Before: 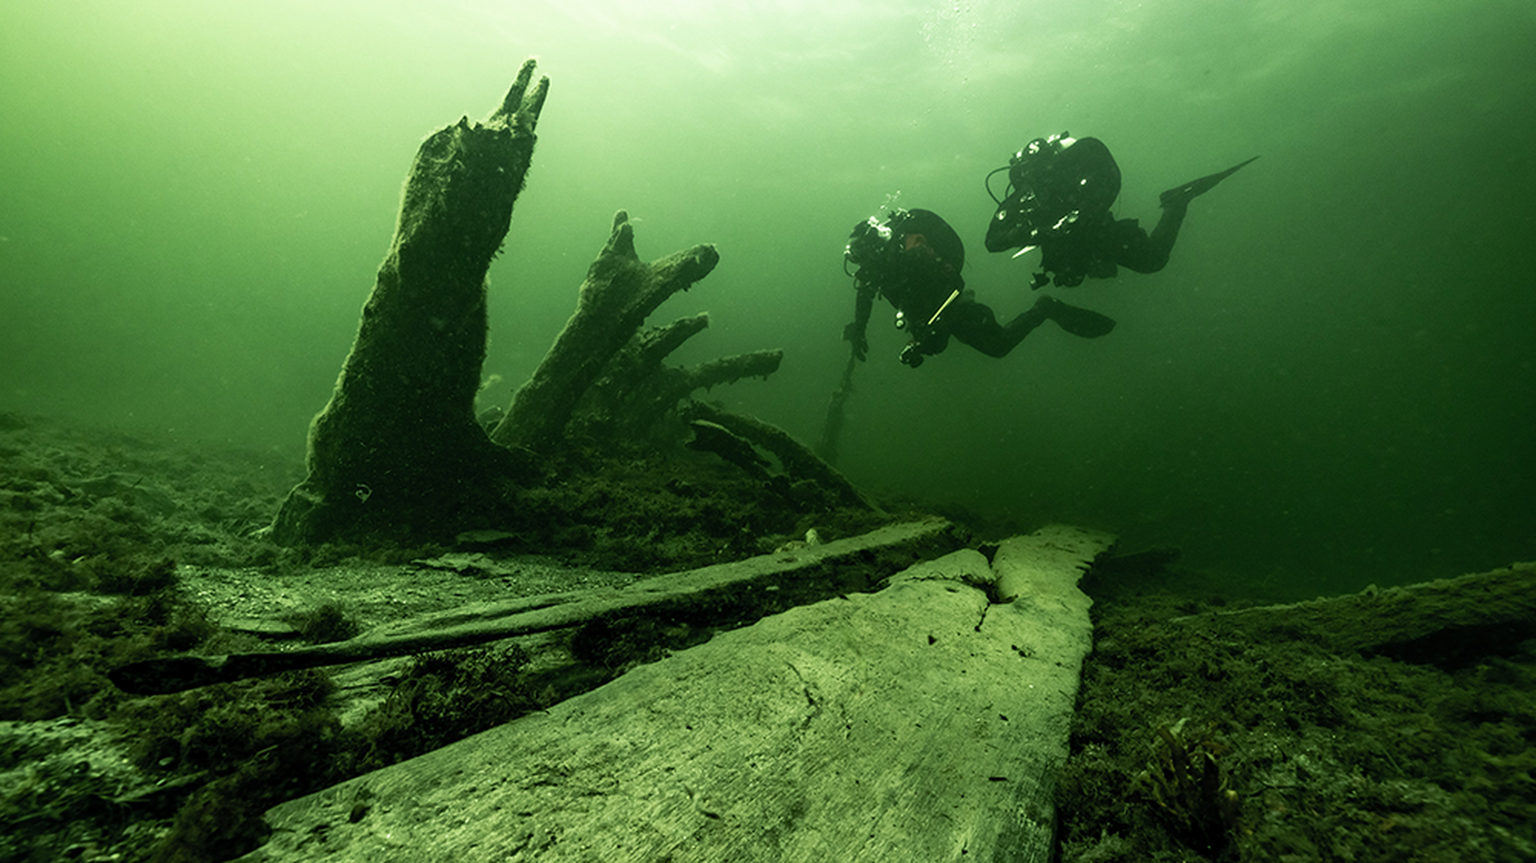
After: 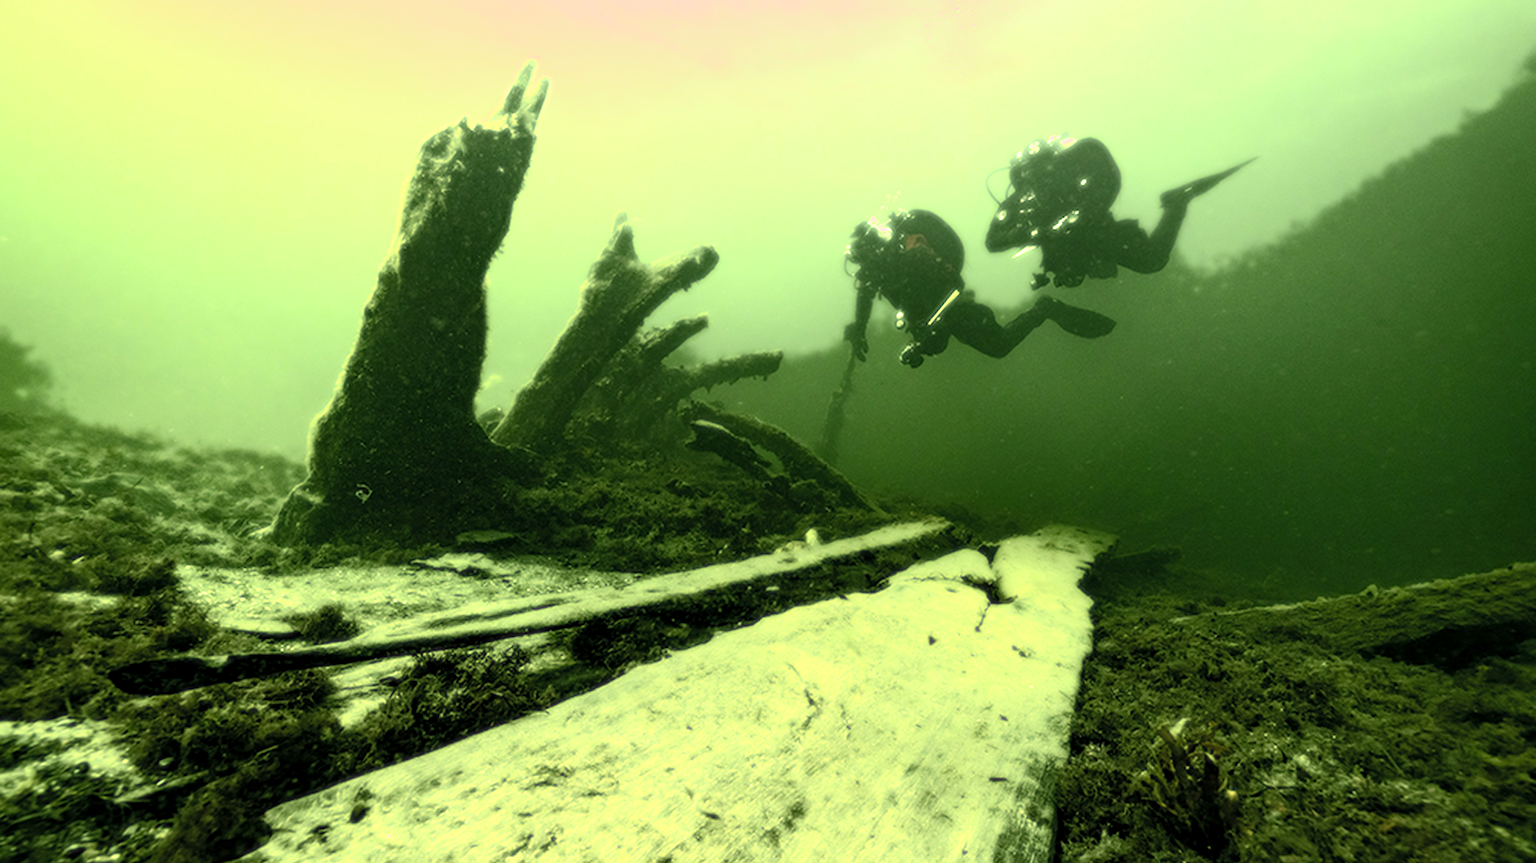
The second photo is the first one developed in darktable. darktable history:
exposure: black level correction 0.001, exposure 0.955 EV, compensate exposure bias true, compensate highlight preservation false
bloom: size 0%, threshold 54.82%, strength 8.31%
color correction: highlights a* 14.52, highlights b* 4.84
